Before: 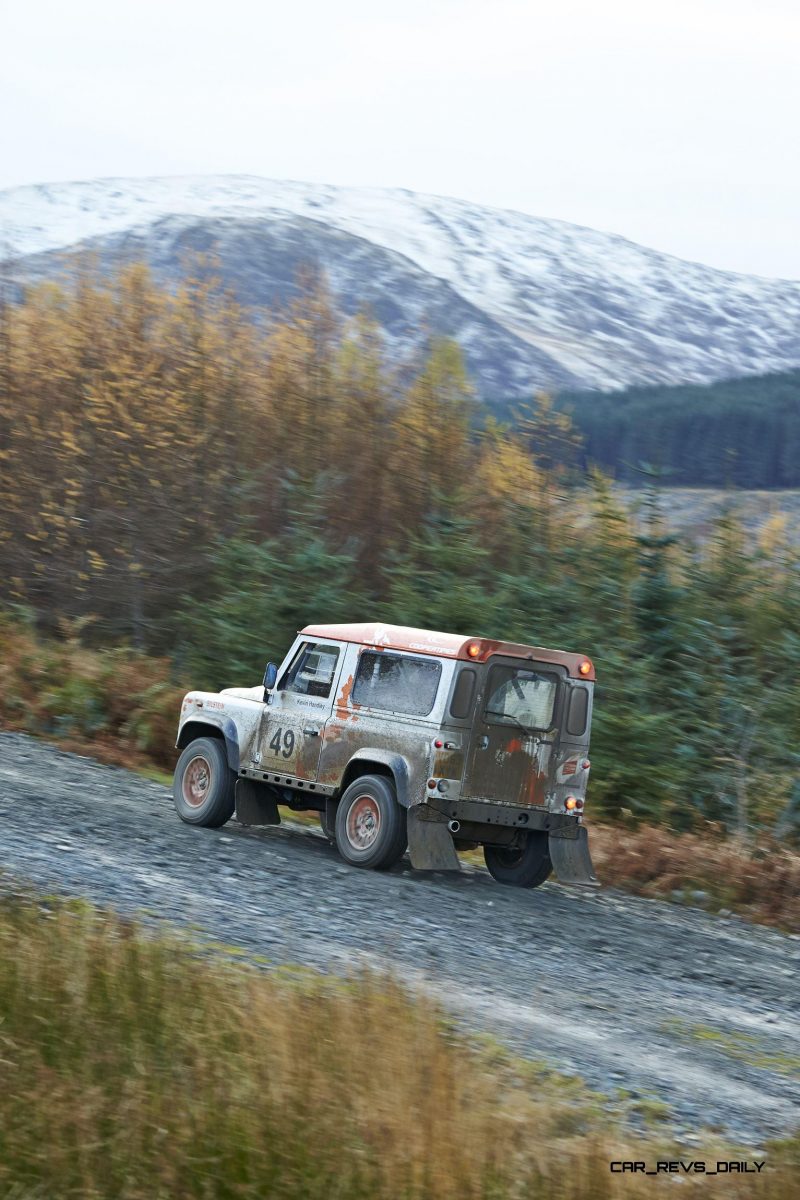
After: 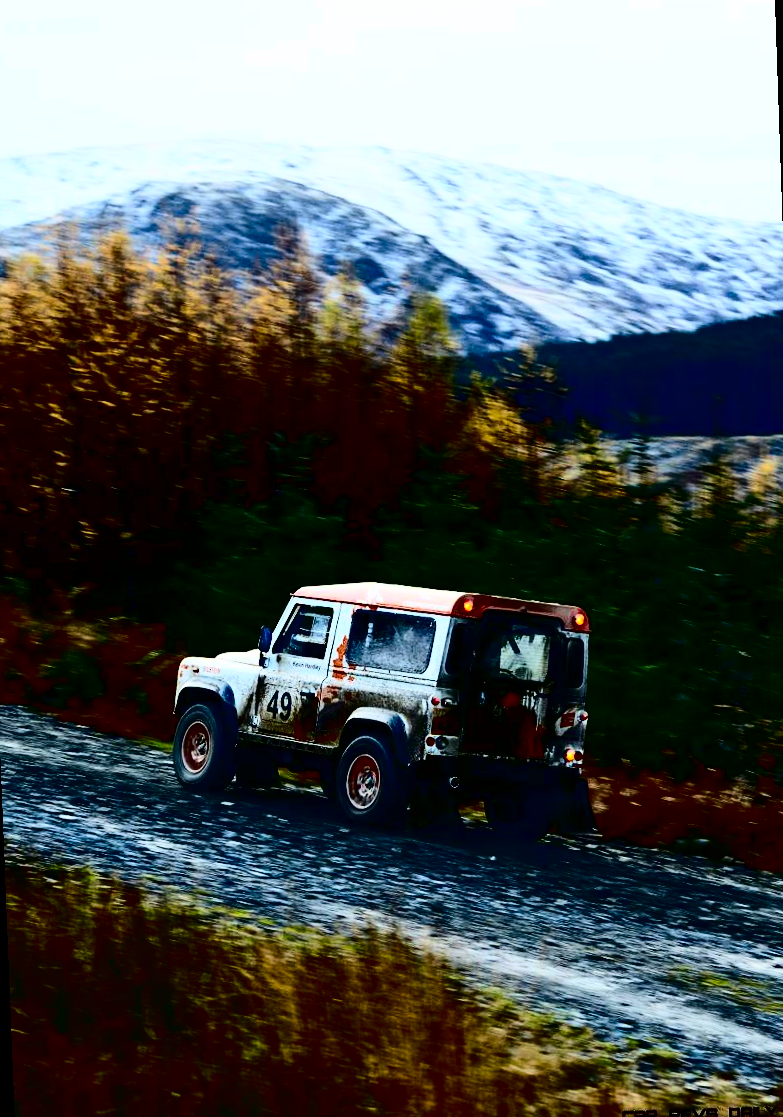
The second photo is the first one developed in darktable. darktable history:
contrast brightness saturation: contrast 0.77, brightness -1, saturation 1
rotate and perspective: rotation -2.12°, lens shift (vertical) 0.009, lens shift (horizontal) -0.008, automatic cropping original format, crop left 0.036, crop right 0.964, crop top 0.05, crop bottom 0.959
